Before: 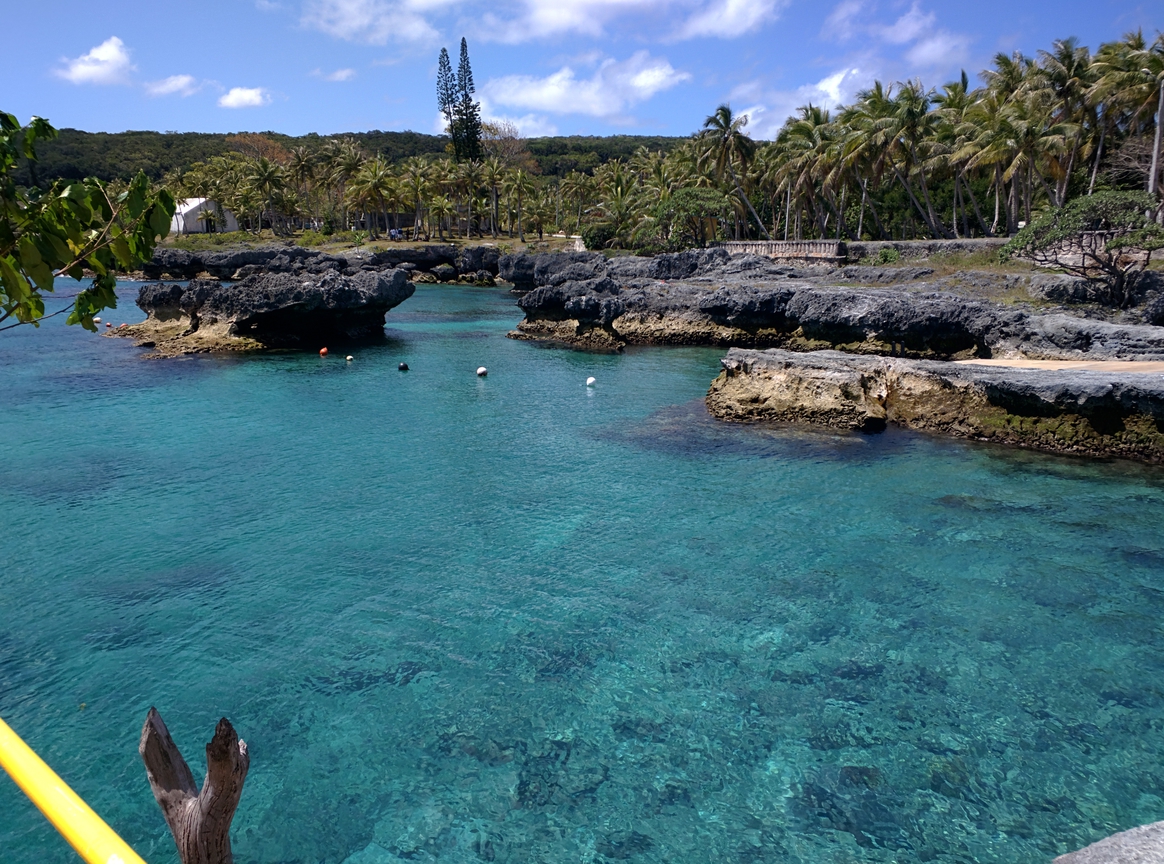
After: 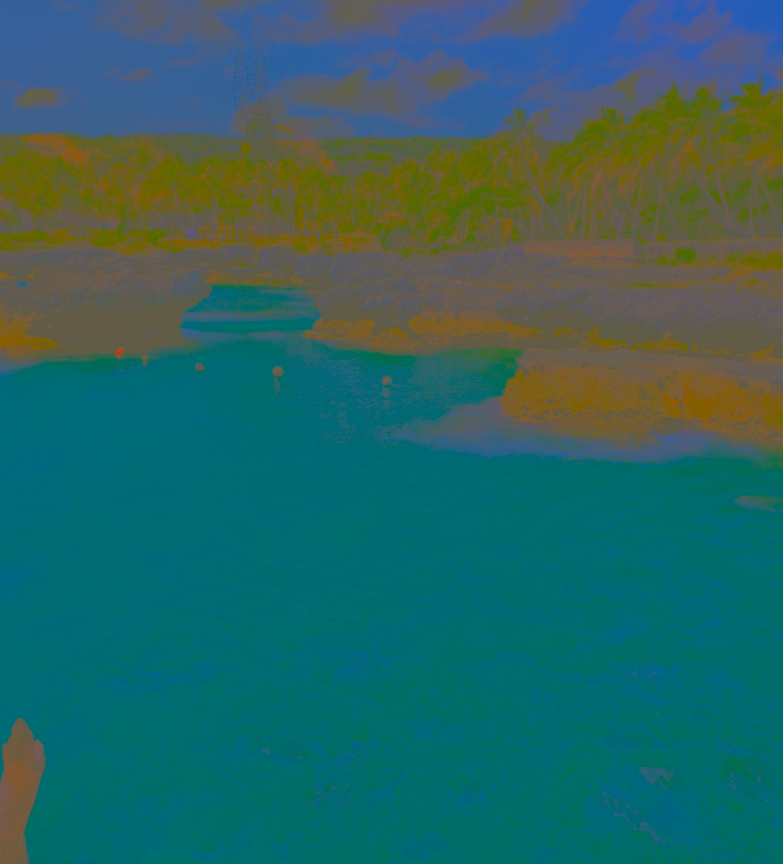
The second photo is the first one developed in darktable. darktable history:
crop and rotate: left 17.573%, right 15.156%
sharpen: amount 0.217
exposure: black level correction 0, exposure 0.694 EV, compensate highlight preservation false
color zones: curves: ch0 [(0, 0.558) (0.143, 0.559) (0.286, 0.529) (0.429, 0.505) (0.571, 0.5) (0.714, 0.5) (0.857, 0.5) (1, 0.558)]; ch1 [(0, 0.469) (0.01, 0.469) (0.12, 0.446) (0.248, 0.469) (0.5, 0.5) (0.748, 0.5) (0.99, 0.469) (1, 0.469)]
color correction: highlights a* -1.45, highlights b* 9.96, shadows a* 0.84, shadows b* 18.57
contrast brightness saturation: contrast -0.978, brightness -0.174, saturation 0.751
filmic rgb: black relative exposure -7.65 EV, white relative exposure 4.56 EV, hardness 3.61
